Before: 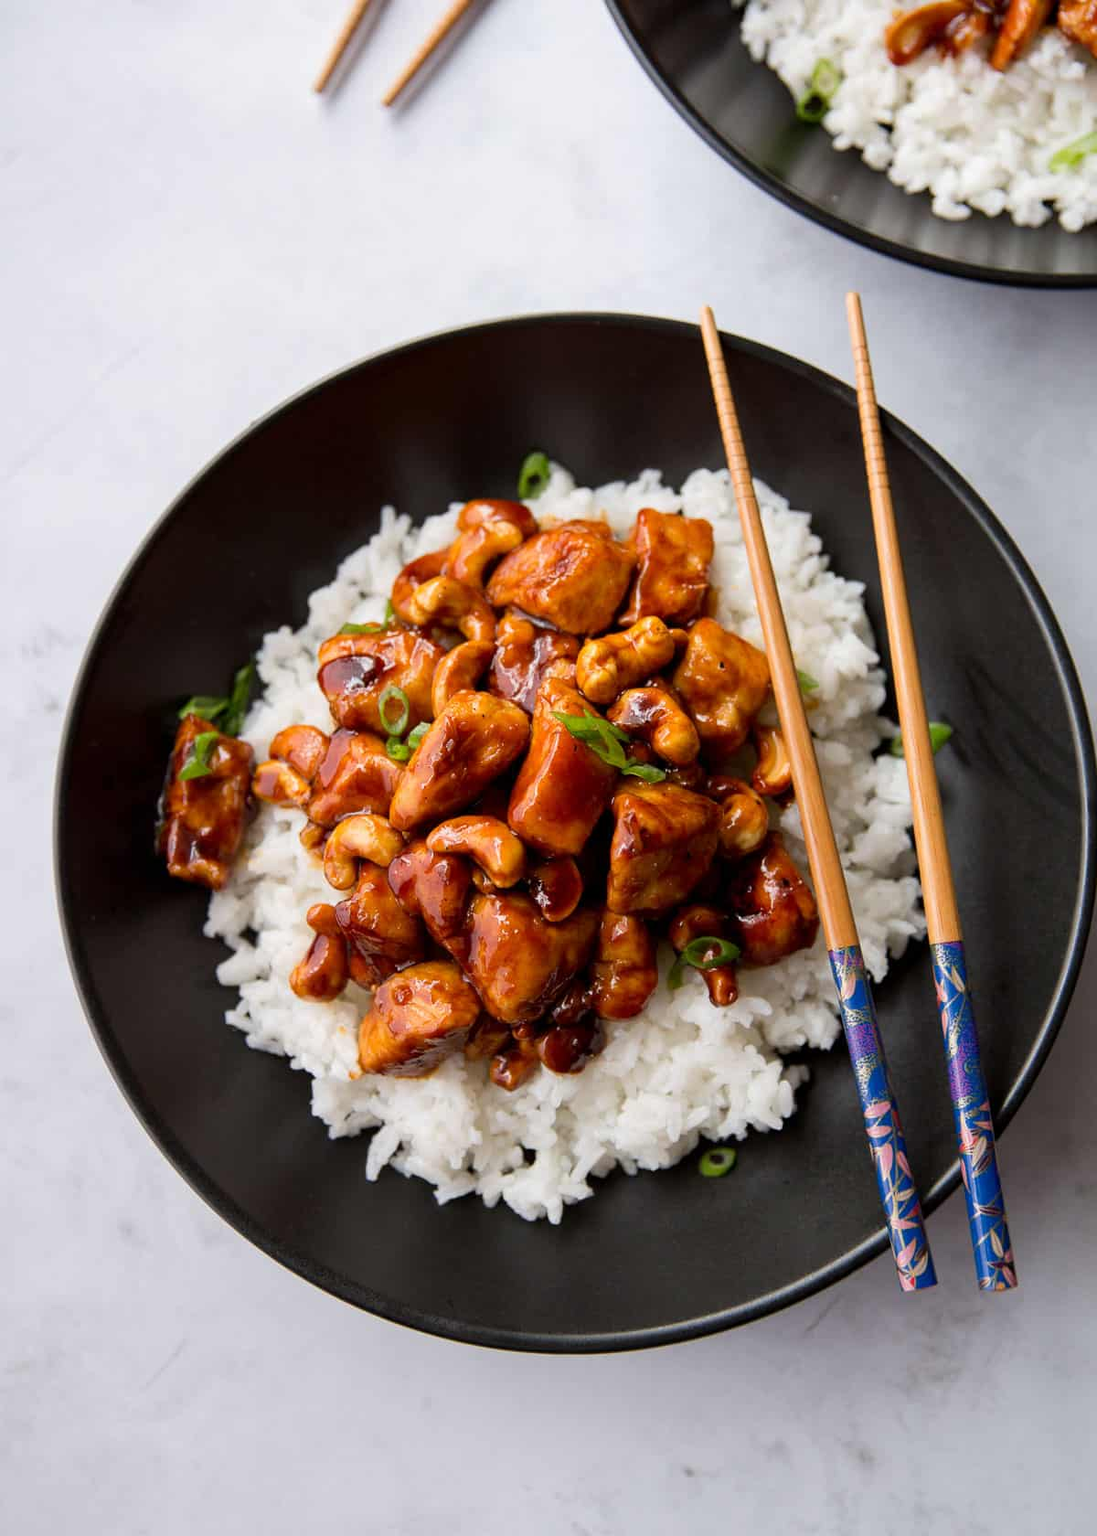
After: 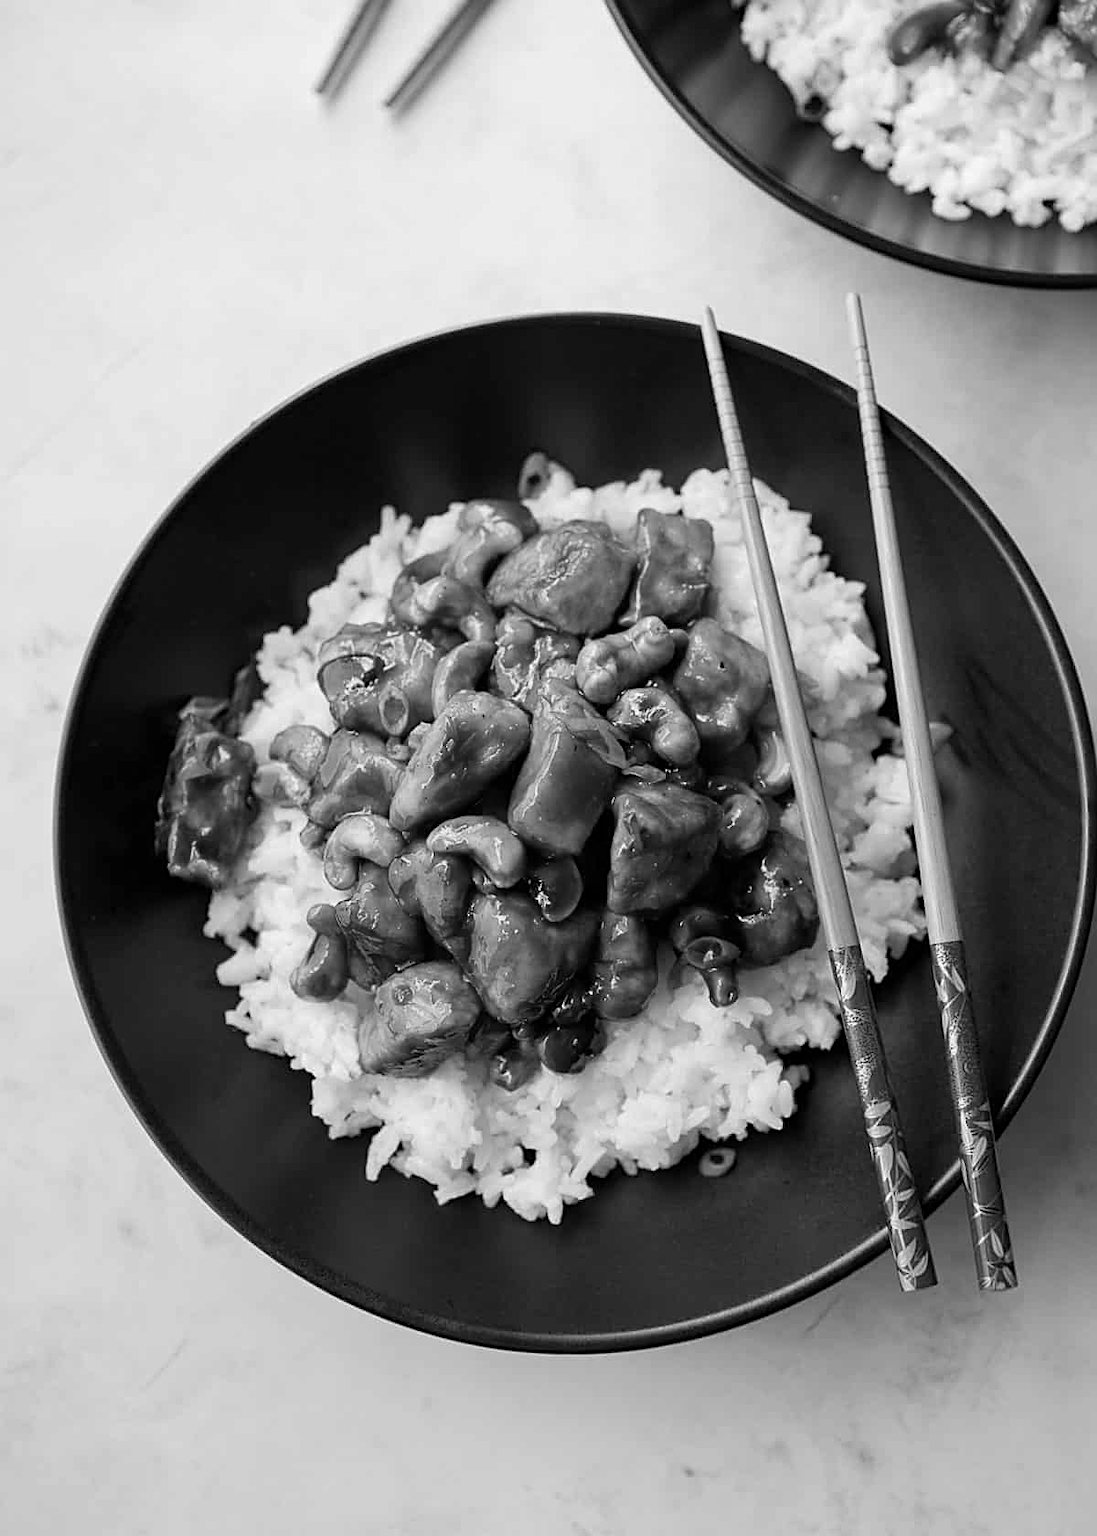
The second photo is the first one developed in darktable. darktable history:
sharpen: on, module defaults
color calibration: illuminant custom, x 0.348, y 0.366, temperature 4940.58 K
monochrome: on, module defaults
